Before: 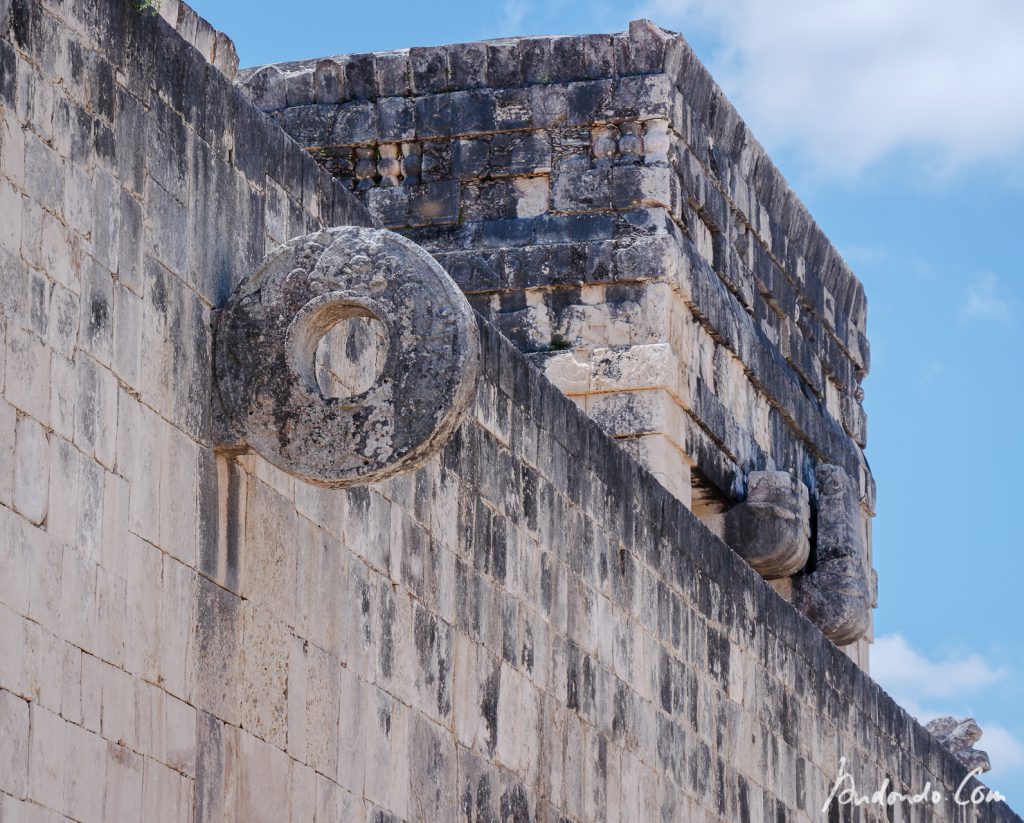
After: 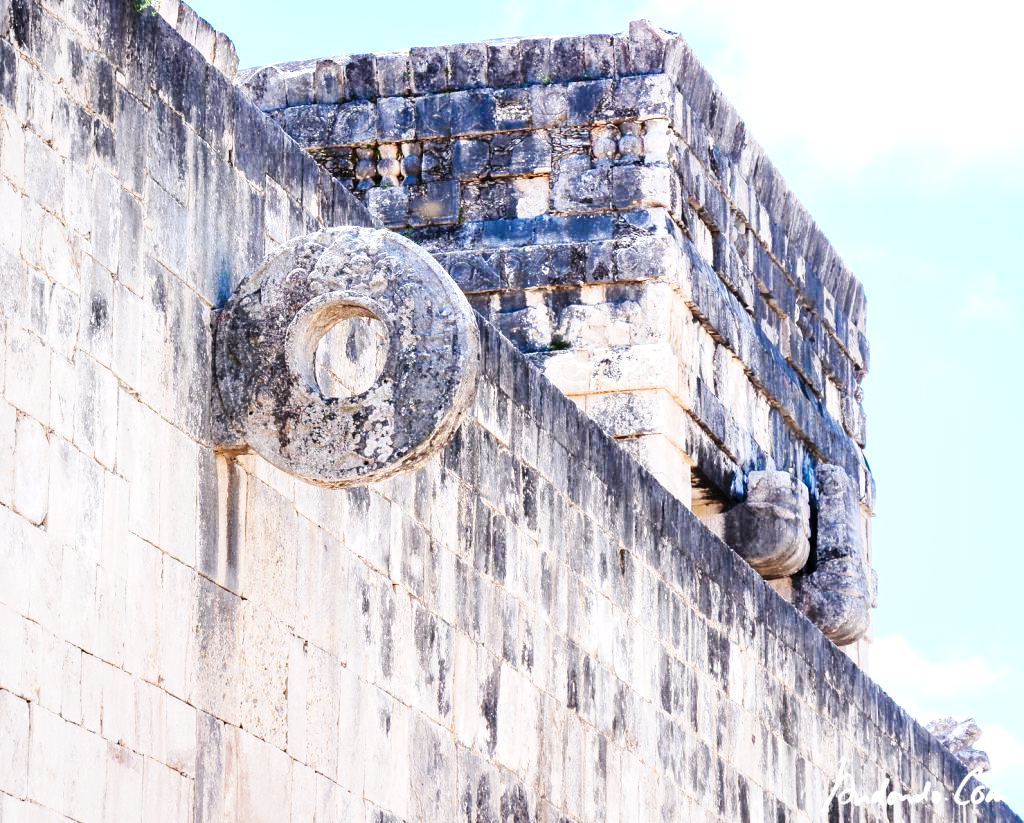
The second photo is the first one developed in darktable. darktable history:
base curve: curves: ch0 [(0, 0) (0.036, 0.025) (0.121, 0.166) (0.206, 0.329) (0.605, 0.79) (1, 1)], preserve colors none
color zones: curves: ch0 [(0.068, 0.464) (0.25, 0.5) (0.48, 0.508) (0.75, 0.536) (0.886, 0.476) (0.967, 0.456)]; ch1 [(0.066, 0.456) (0.25, 0.5) (0.616, 0.508) (0.746, 0.56) (0.934, 0.444)]
exposure: black level correction 0, exposure 1 EV, compensate highlight preservation false
